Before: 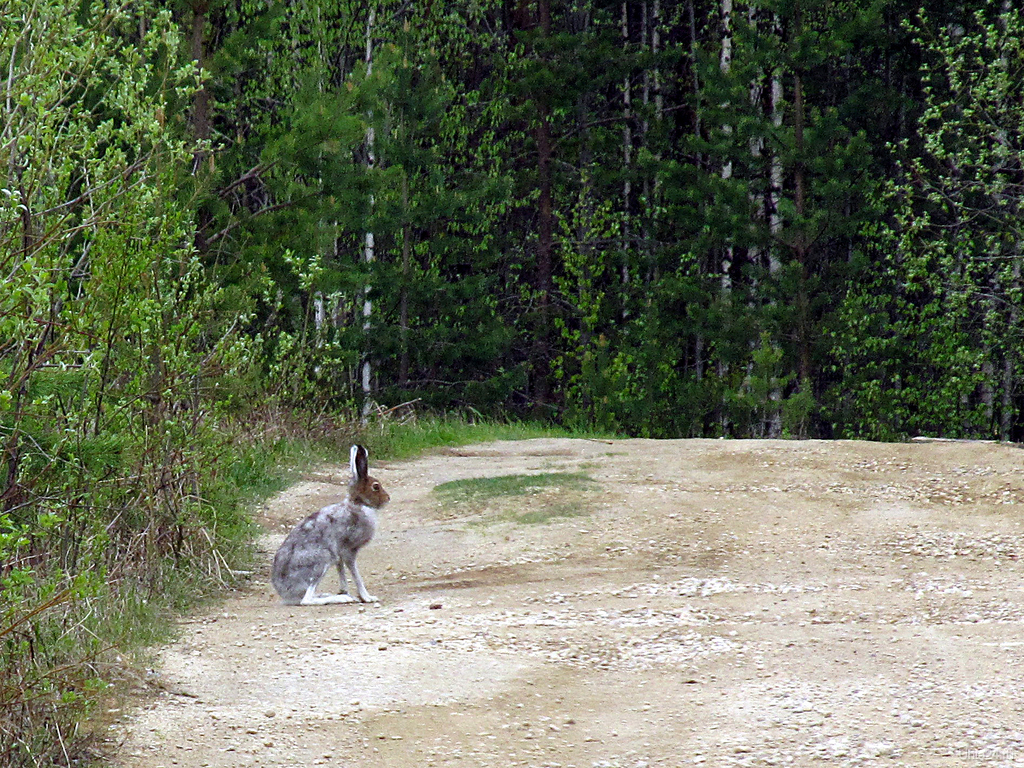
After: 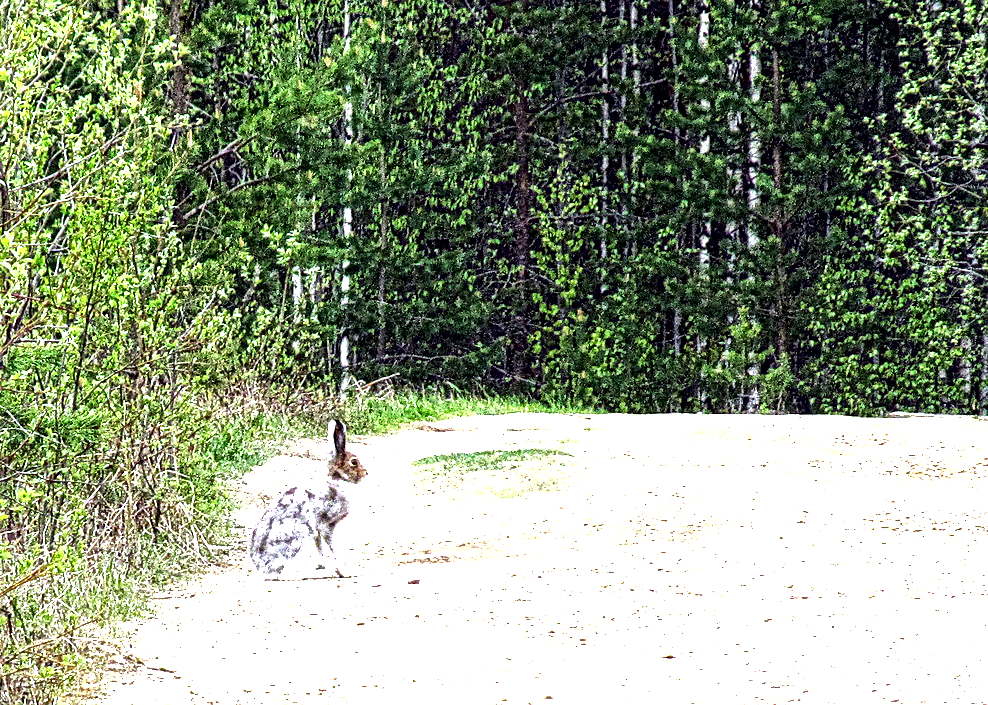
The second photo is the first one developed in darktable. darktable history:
tone equalizer: -8 EV -0.719 EV, -7 EV -0.689 EV, -6 EV -0.574 EV, -5 EV -0.368 EV, -3 EV 0.404 EV, -2 EV 0.6 EV, -1 EV 0.698 EV, +0 EV 0.738 EV, edges refinement/feathering 500, mask exposure compensation -1.57 EV, preserve details no
crop: left 2.178%, top 3.318%, right 1.243%, bottom 4.837%
local contrast: mode bilateral grid, contrast 19, coarseness 4, detail 299%, midtone range 0.2
exposure: black level correction 0, exposure 1.287 EV, compensate exposure bias true, compensate highlight preservation false
